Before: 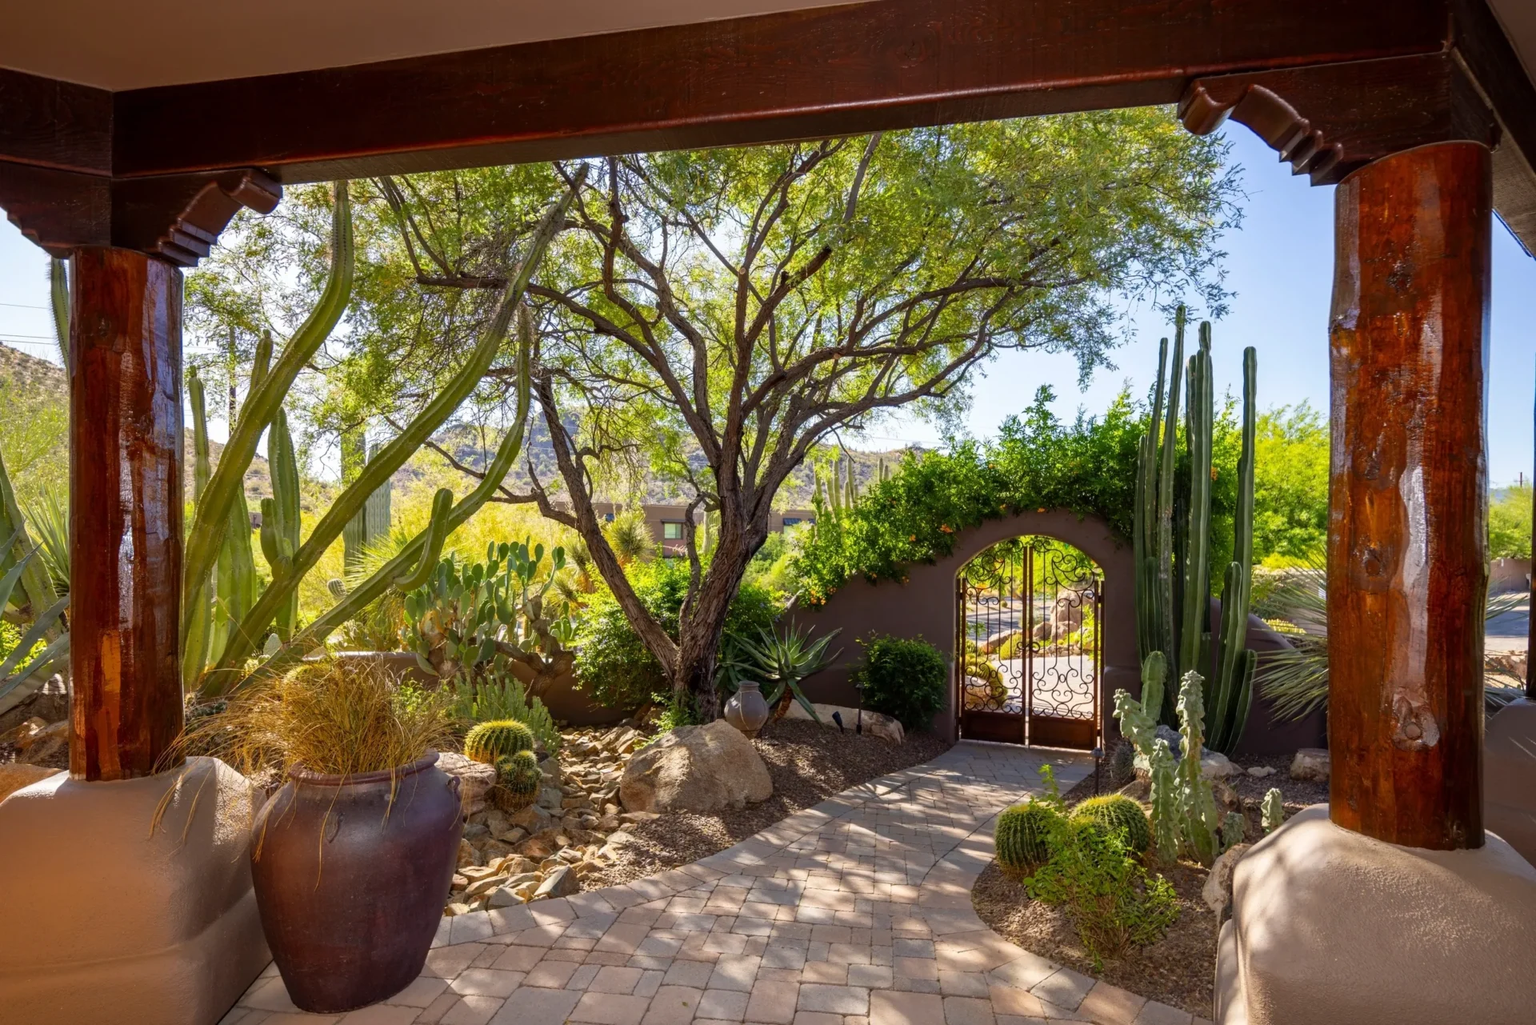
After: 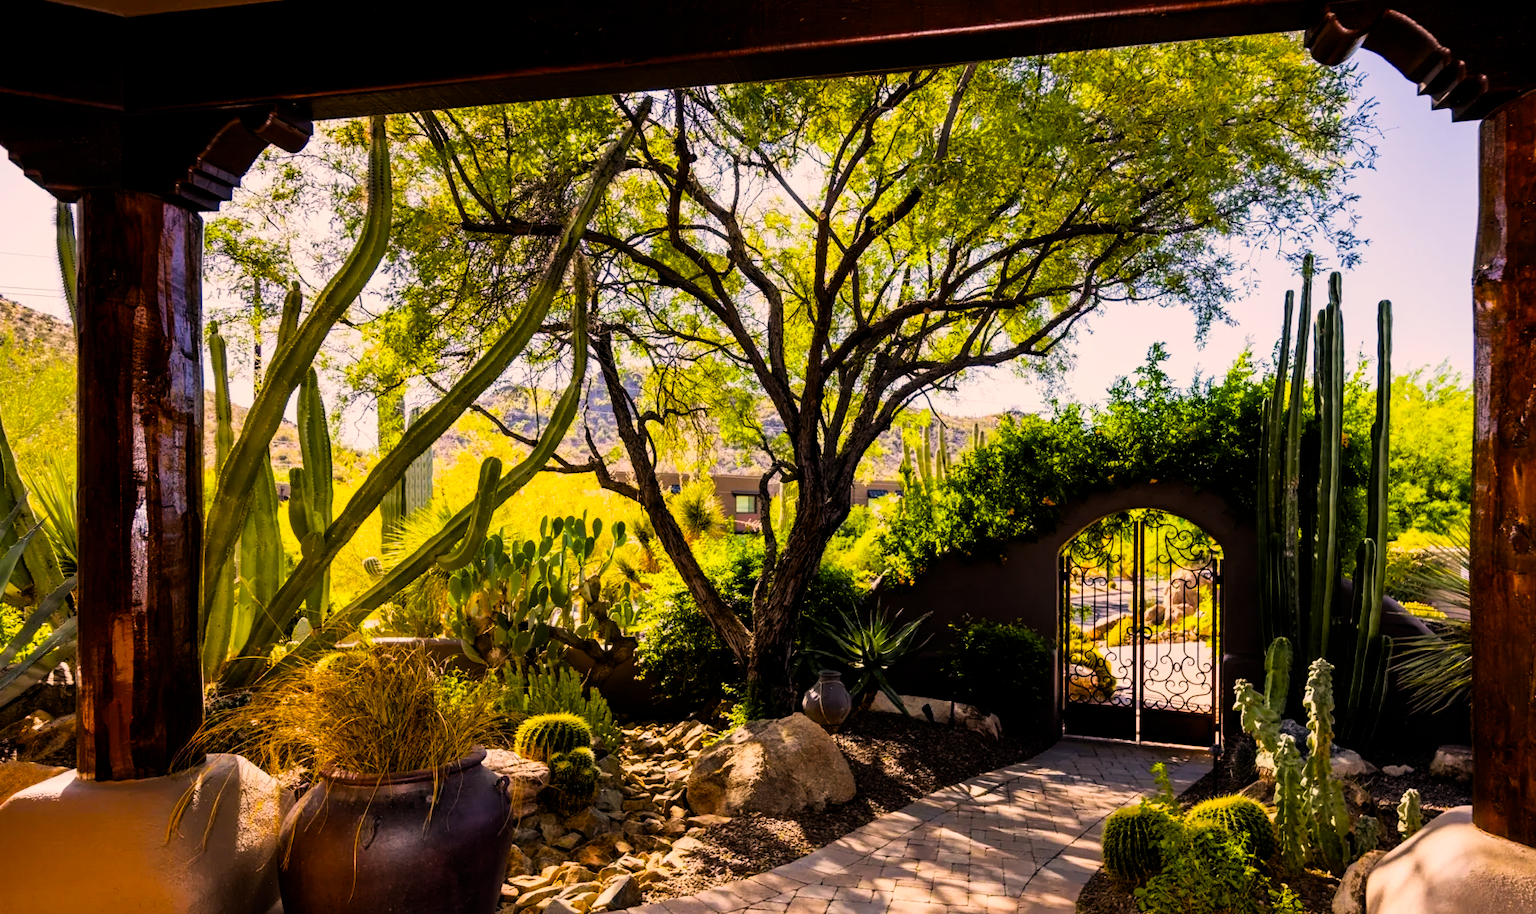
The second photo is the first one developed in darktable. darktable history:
crop: top 7.49%, right 9.717%, bottom 11.943%
color balance rgb: linear chroma grading › global chroma 9%, perceptual saturation grading › global saturation 36%, perceptual brilliance grading › global brilliance 15%, perceptual brilliance grading › shadows -35%, global vibrance 15%
color correction: highlights a* 11.96, highlights b* 11.58
filmic rgb: black relative exposure -5 EV, hardness 2.88, contrast 1.3, highlights saturation mix -30%
